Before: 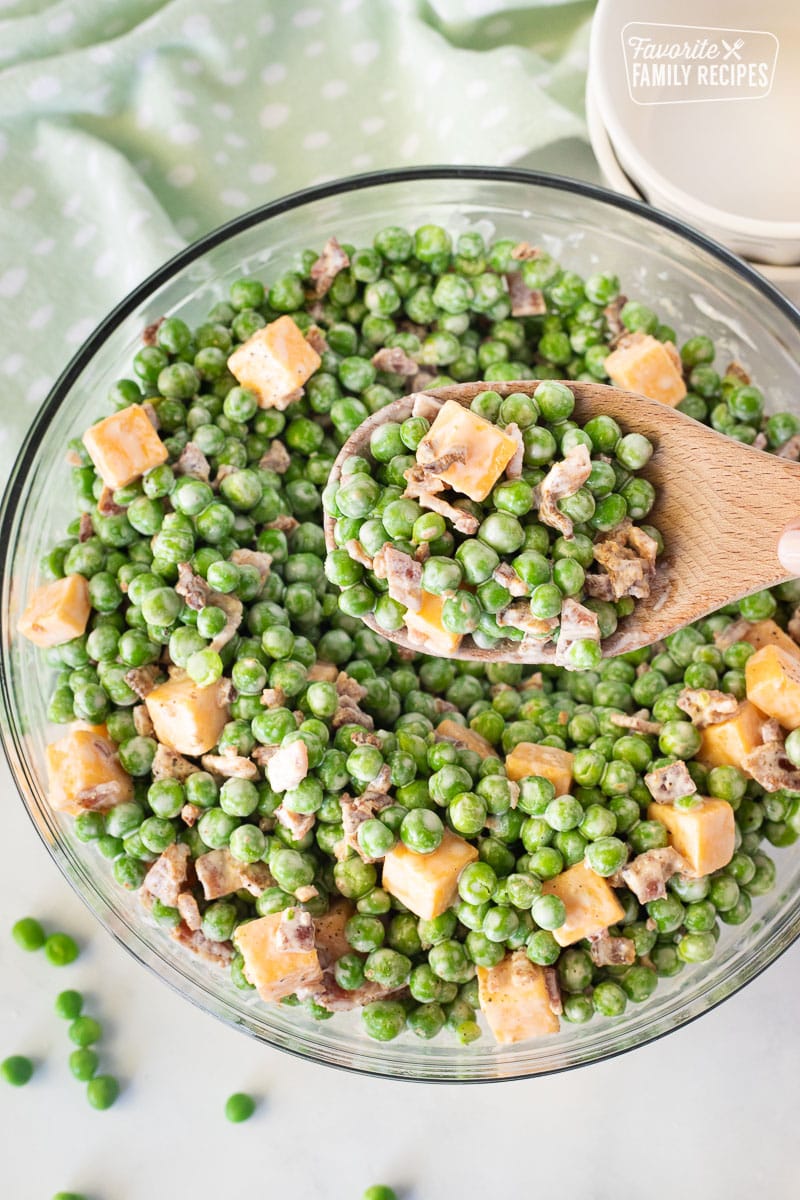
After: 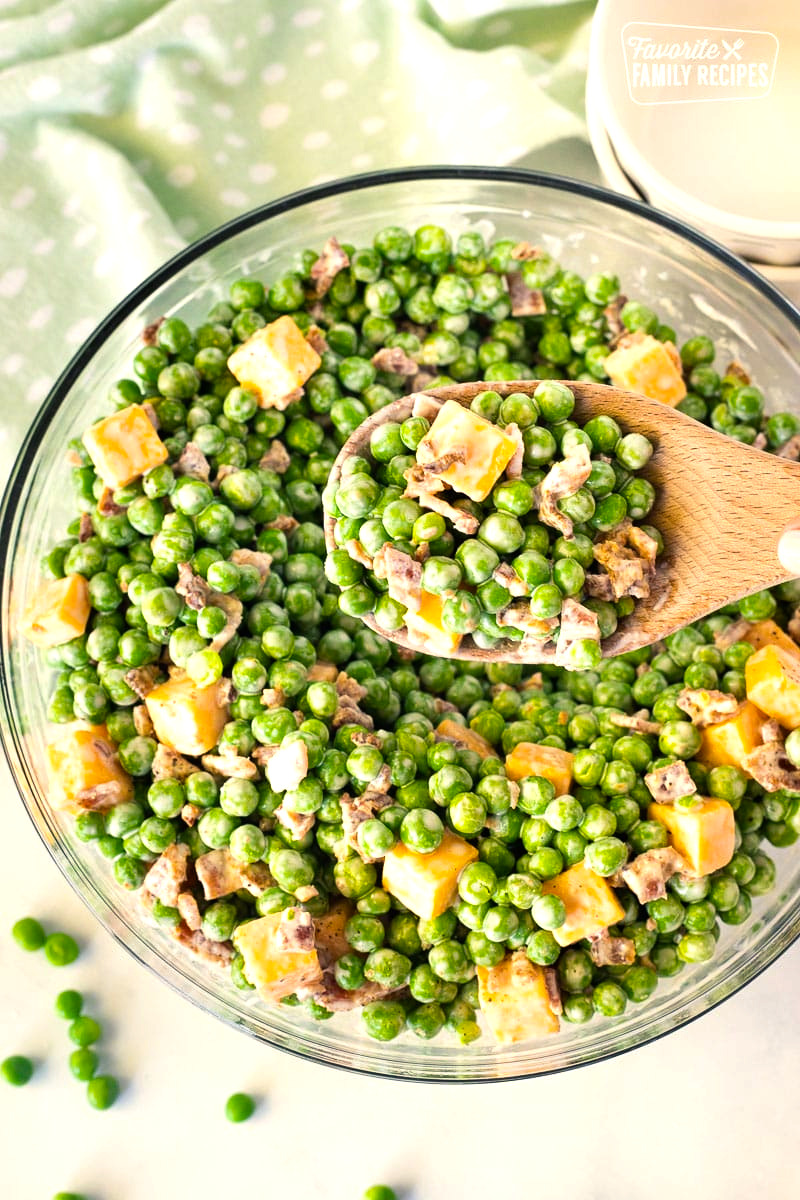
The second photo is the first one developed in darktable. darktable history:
color balance rgb: shadows lift › chroma 2.002%, shadows lift › hue 214.2°, highlights gain › chroma 3.017%, highlights gain › hue 78.12°, perceptual saturation grading › global saturation 16.681%, global vibrance 24.97%, contrast 19.39%
